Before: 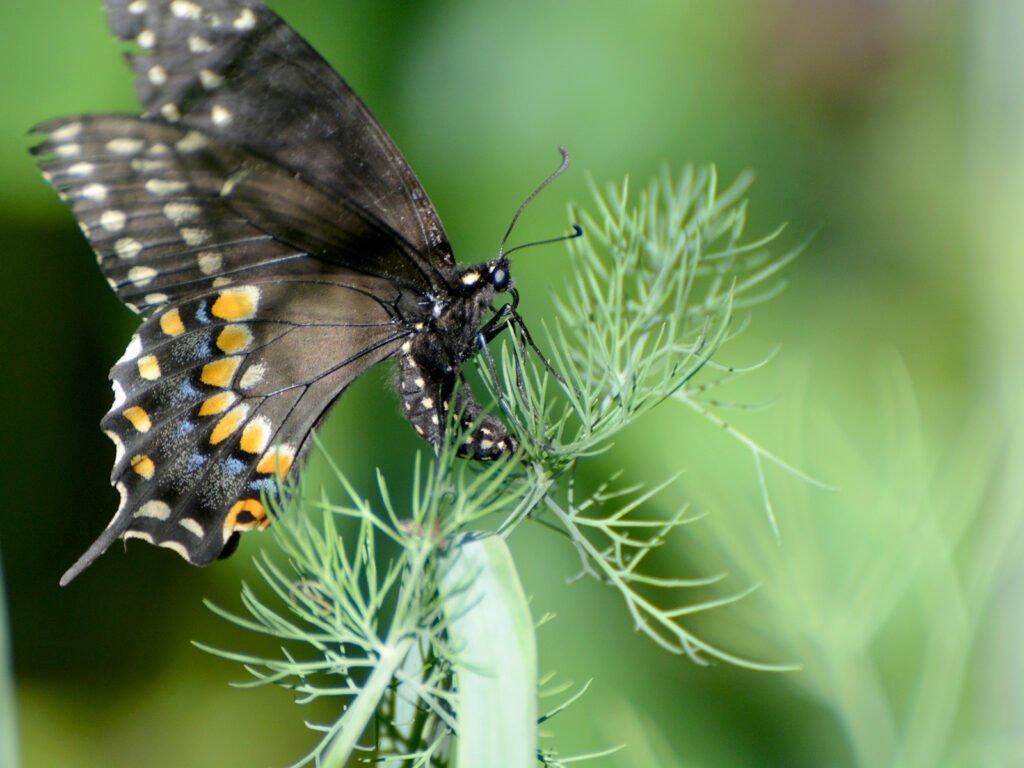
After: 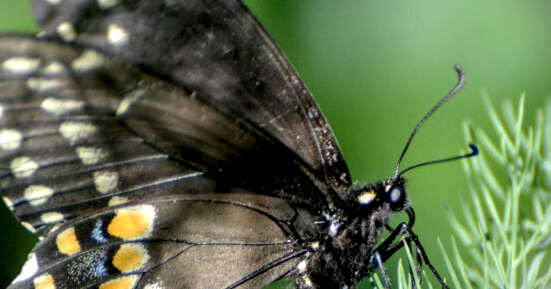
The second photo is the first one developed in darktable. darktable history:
crop: left 10.198%, top 10.655%, right 35.988%, bottom 51.701%
vignetting: fall-off start 99.45%, width/height ratio 1.311, dithering 8-bit output
local contrast: highlights 60%, shadows 59%, detail 160%
